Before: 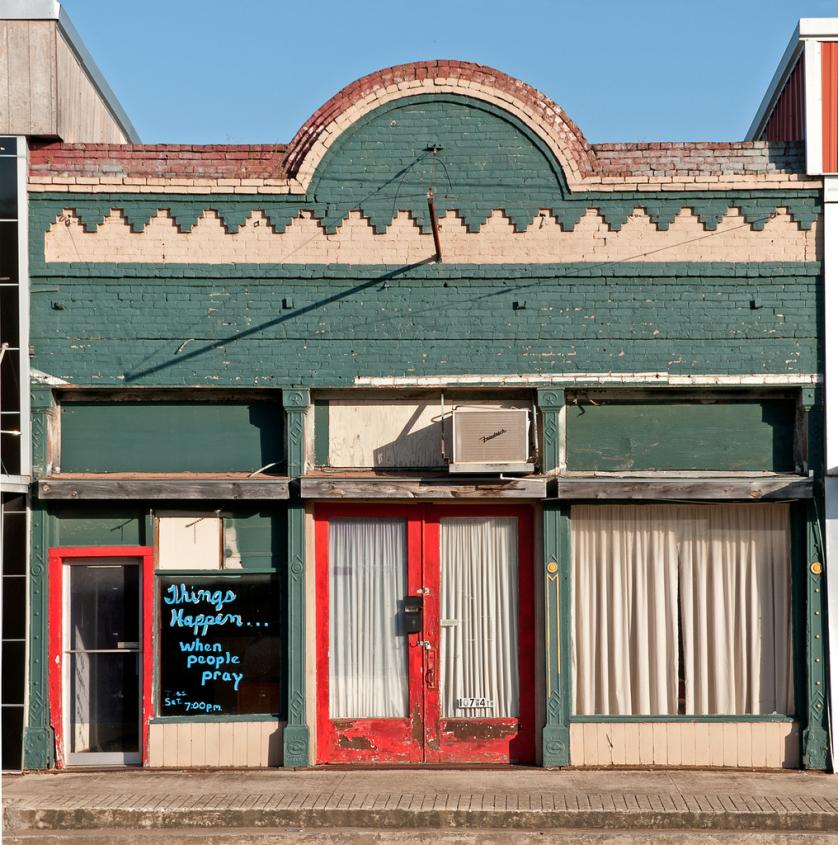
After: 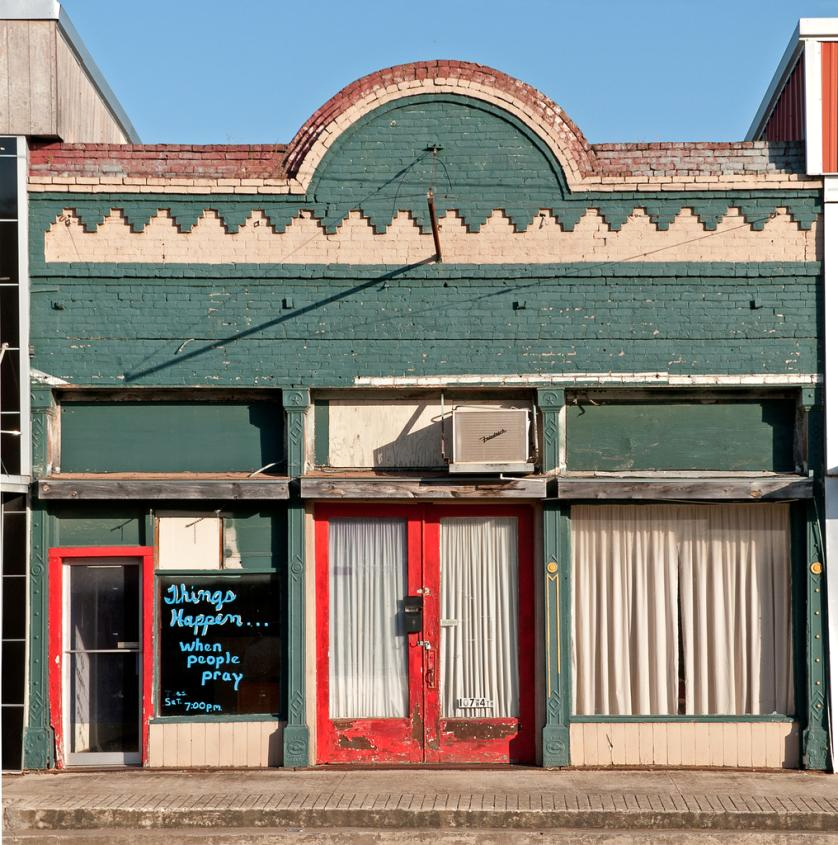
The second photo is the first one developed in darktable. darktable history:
levels: levels [0, 0.492, 0.984]
